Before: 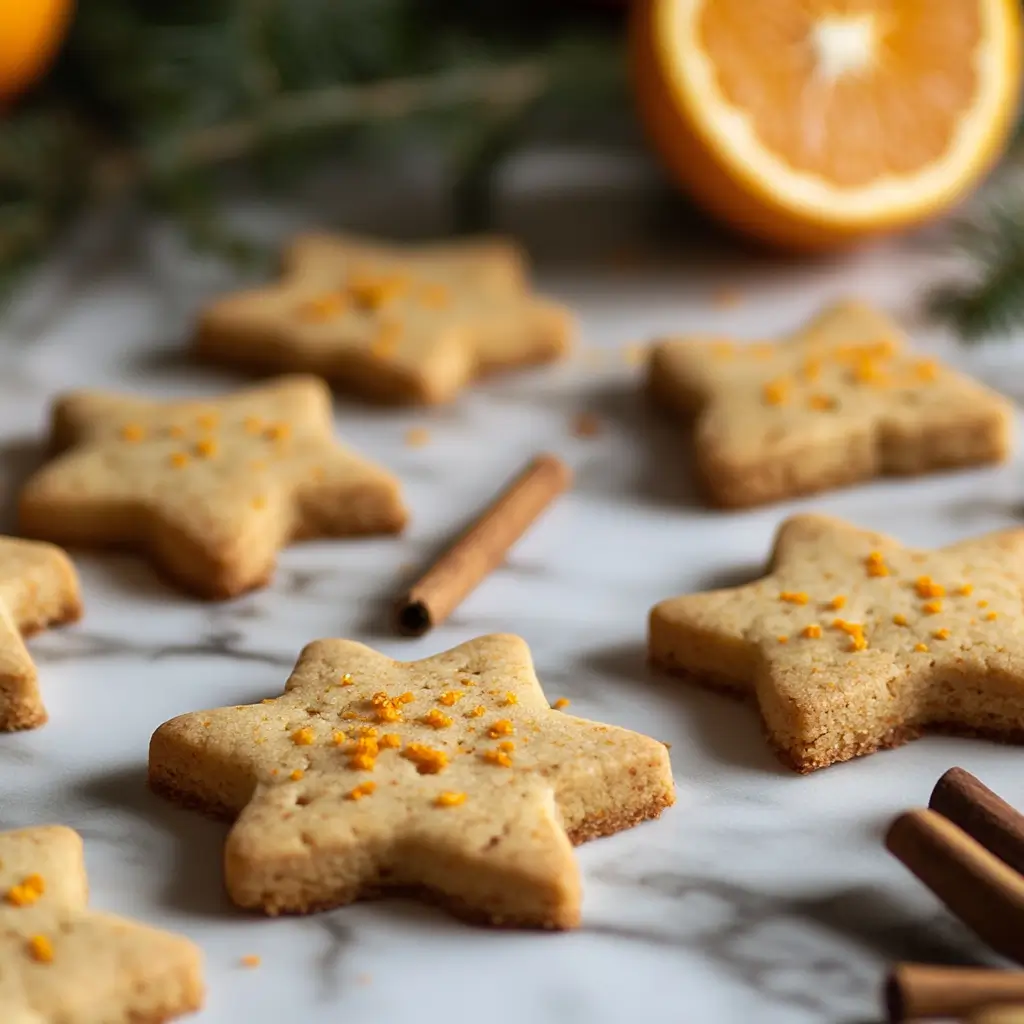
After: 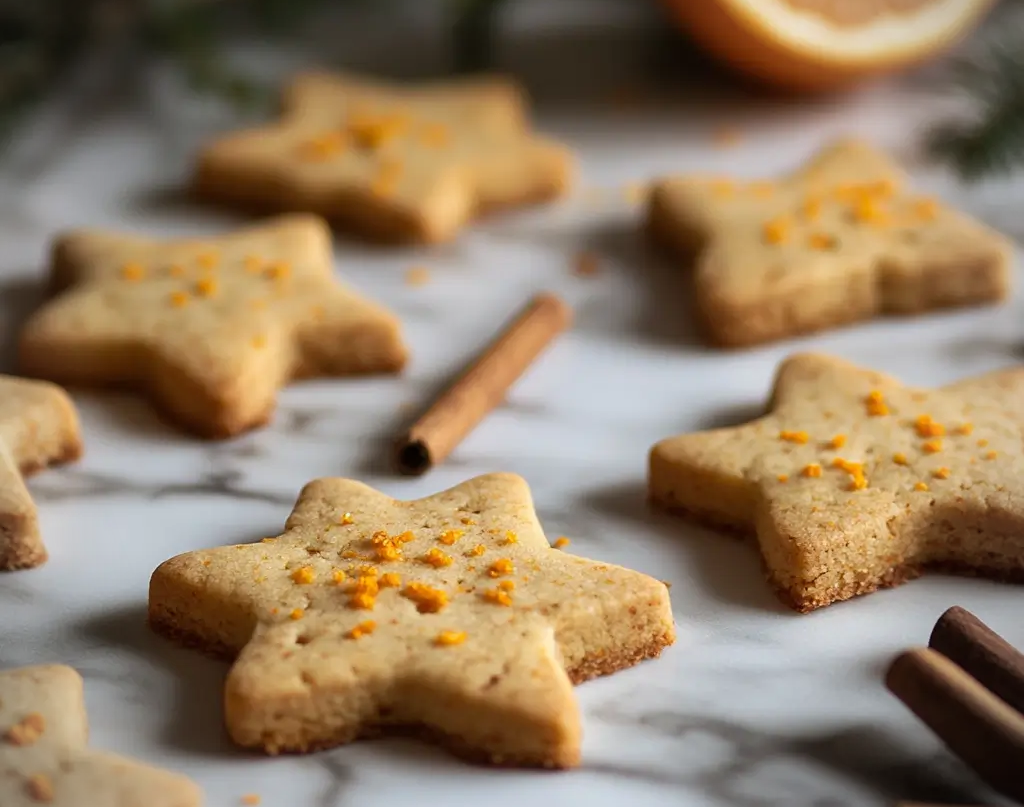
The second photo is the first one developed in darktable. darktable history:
vignetting: center (0, 0.008)
crop and rotate: top 15.807%, bottom 5.326%
